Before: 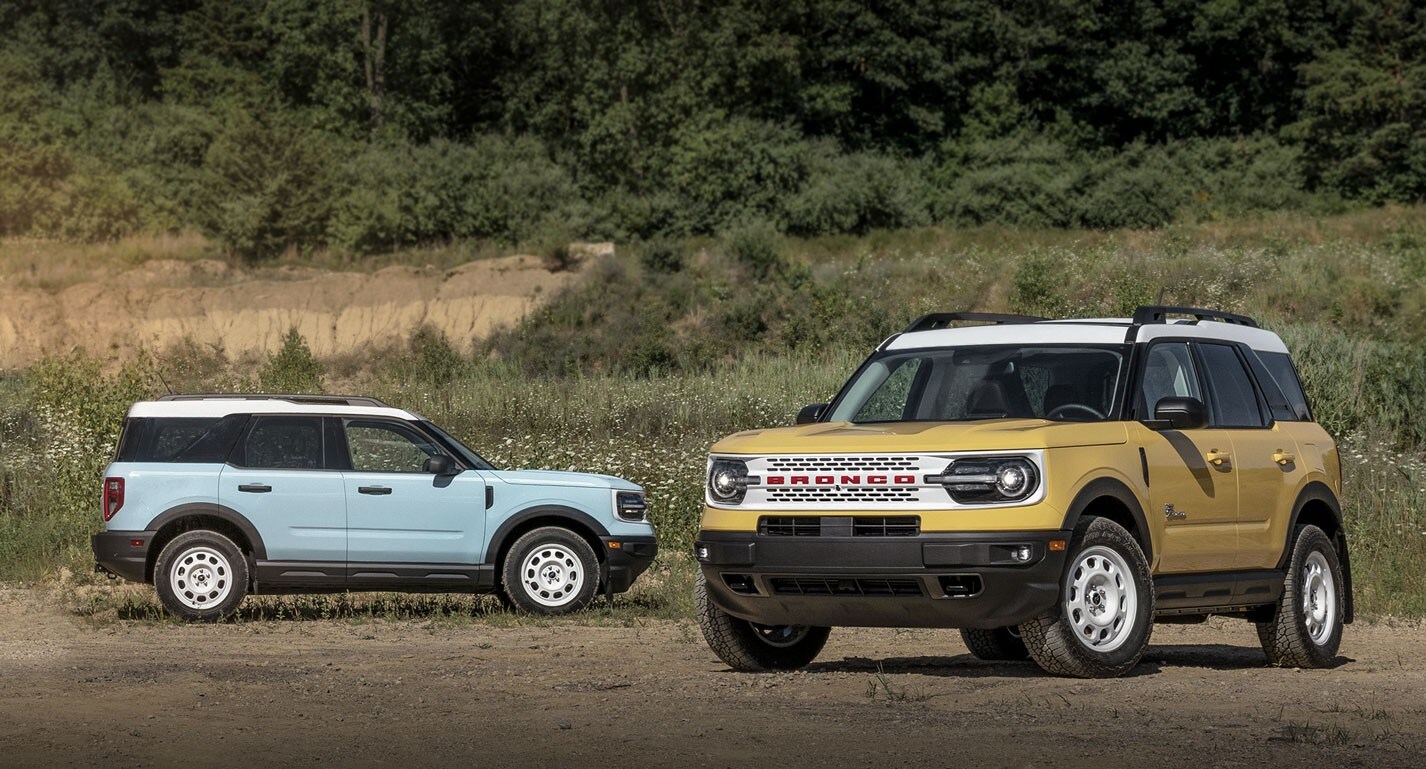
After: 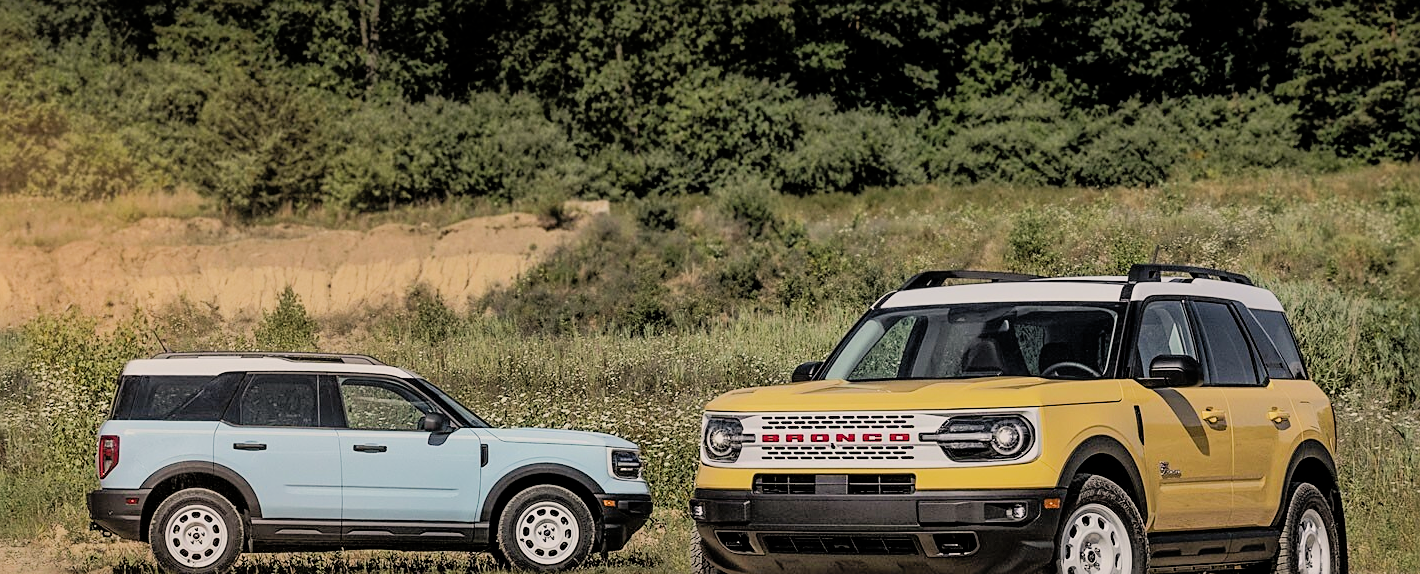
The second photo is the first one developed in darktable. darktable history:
color correction: highlights a* 3.68, highlights b* 5.08
exposure: compensate highlight preservation false
shadows and highlights: highlights color adjustment 78.85%
tone curve: curves: ch0 [(0, 0) (0.004, 0.001) (0.133, 0.16) (0.325, 0.399) (0.475, 0.588) (0.832, 0.903) (1, 1)], color space Lab, linked channels, preserve colors none
crop: left 0.354%, top 5.489%, bottom 19.793%
sharpen: on, module defaults
filmic rgb: black relative exposure -7.3 EV, white relative exposure 5.09 EV, threshold 3.04 EV, hardness 3.21, enable highlight reconstruction true
